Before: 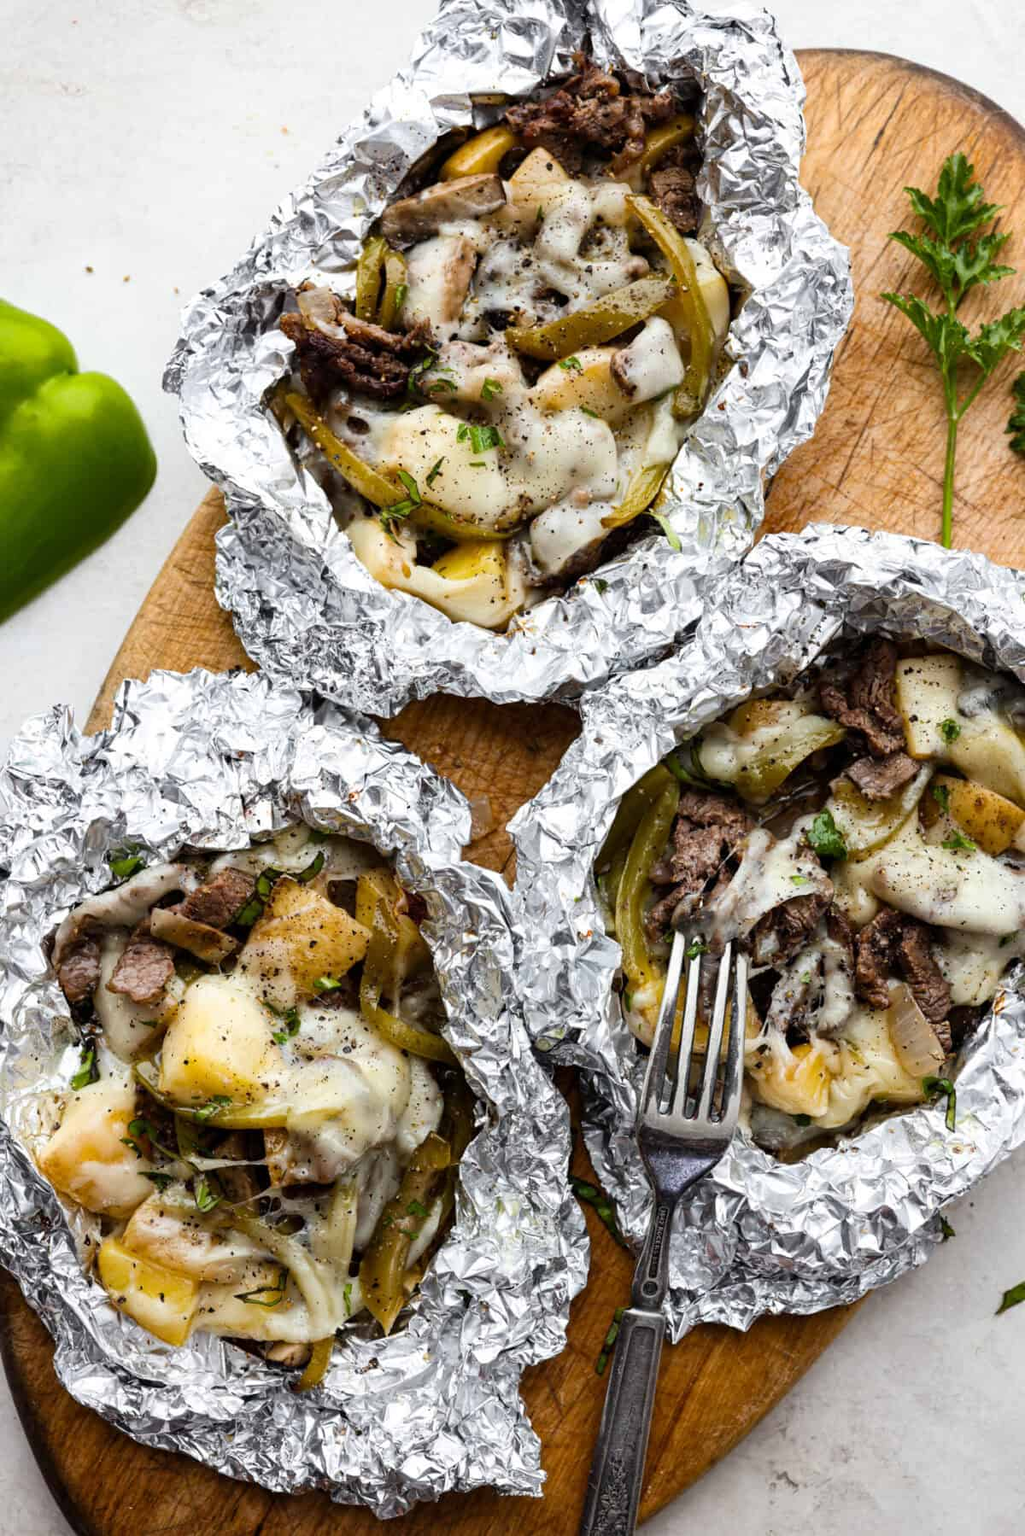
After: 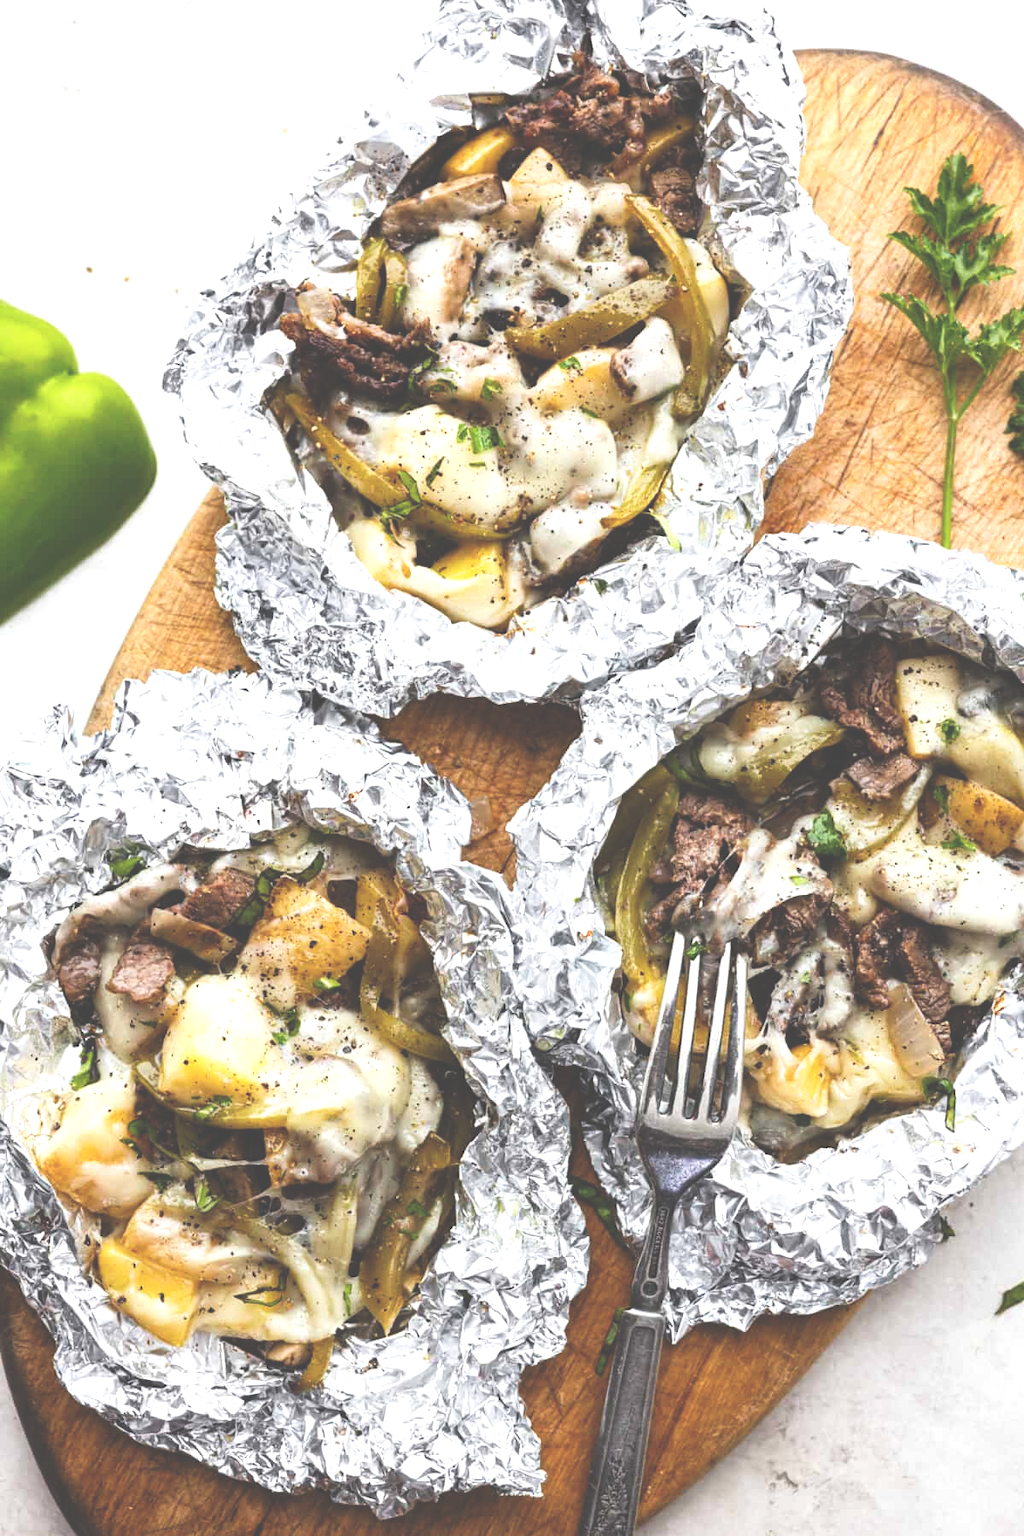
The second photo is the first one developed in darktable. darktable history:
levels: levels [0, 0.476, 0.951]
base curve: curves: ch0 [(0, 0) (0.688, 0.865) (1, 1)], preserve colors none
exposure: black level correction -0.041, exposure 0.064 EV, compensate highlight preservation false
